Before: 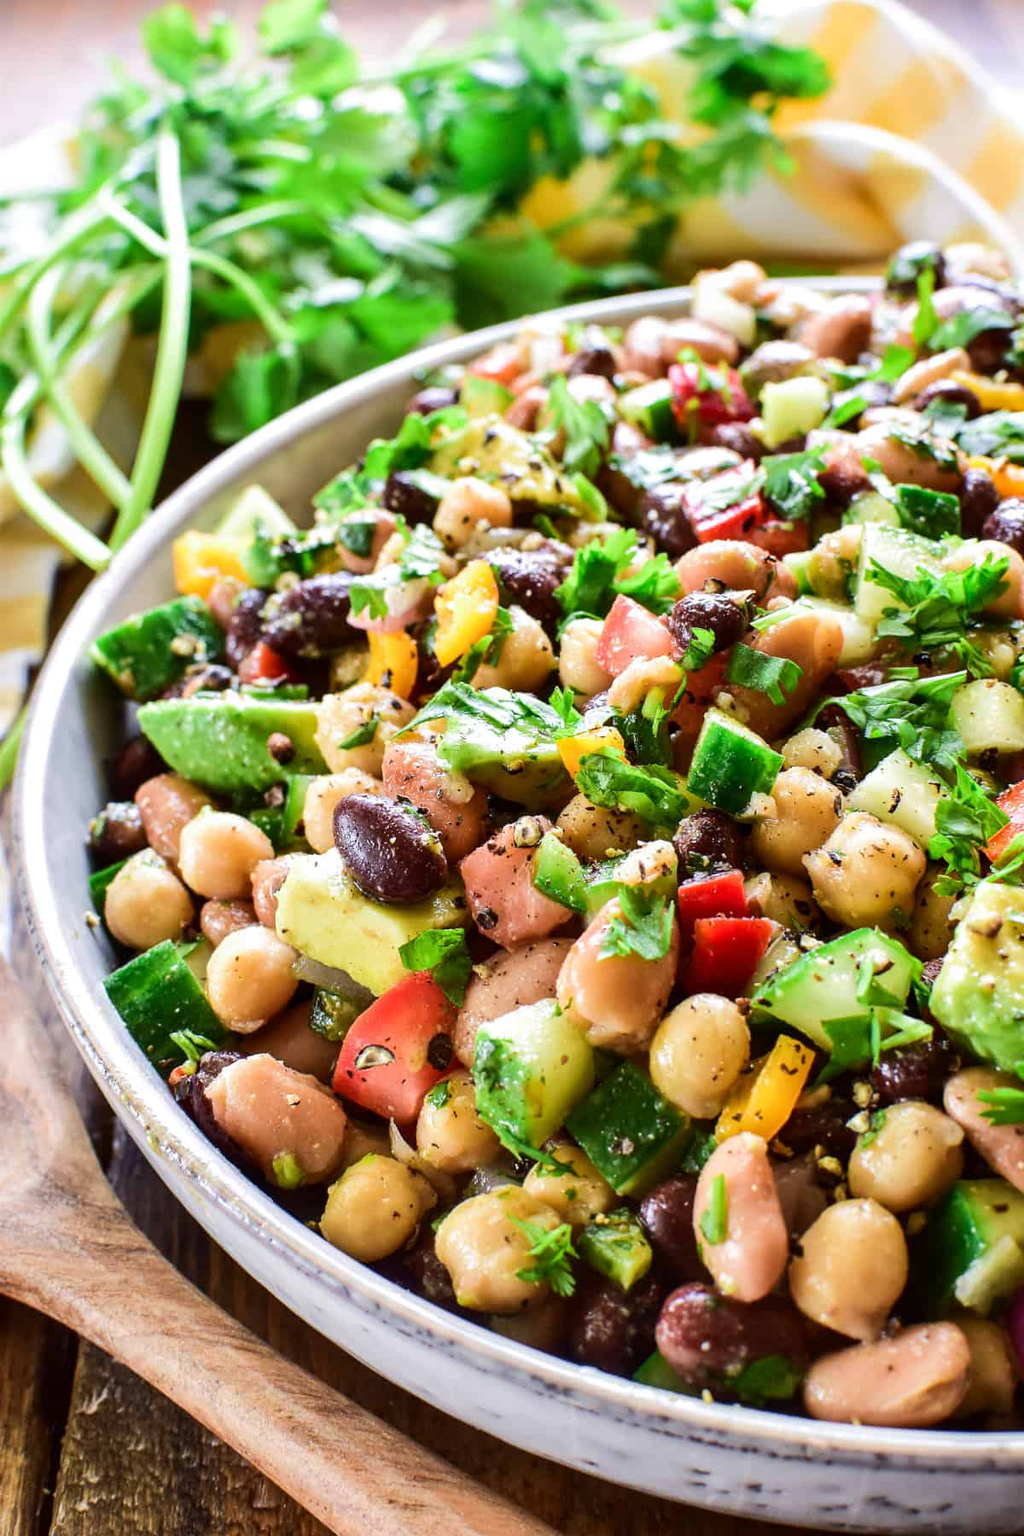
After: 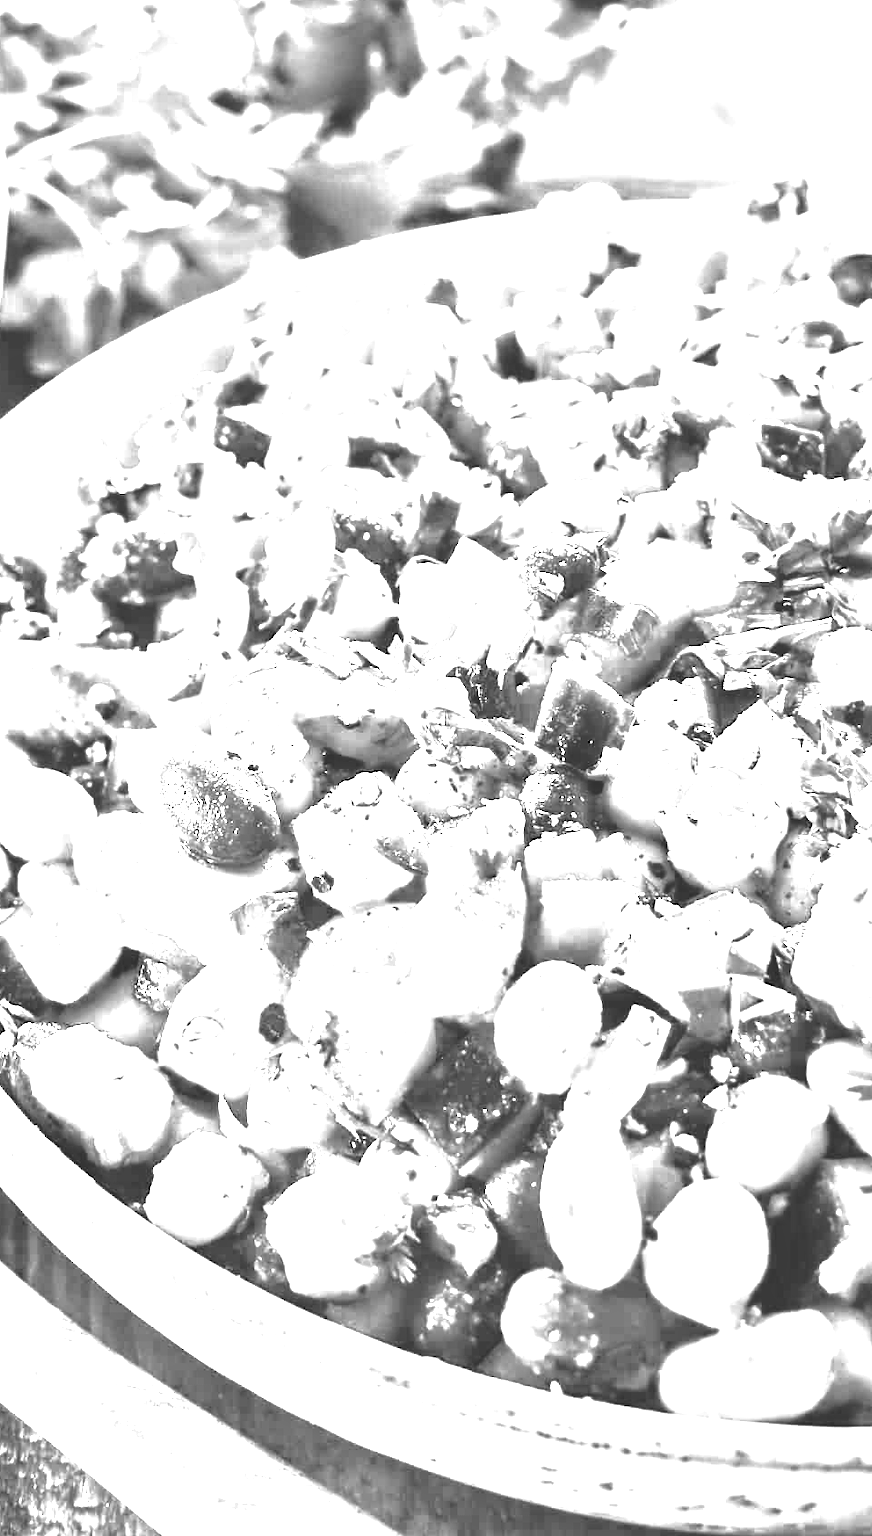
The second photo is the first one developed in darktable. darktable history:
crop and rotate: left 17.959%, top 5.771%, right 1.742%
tone curve: curves: ch0 [(0, 0) (0.003, 0.217) (0.011, 0.217) (0.025, 0.229) (0.044, 0.243) (0.069, 0.253) (0.1, 0.265) (0.136, 0.281) (0.177, 0.305) (0.224, 0.331) (0.277, 0.369) (0.335, 0.415) (0.399, 0.472) (0.468, 0.543) (0.543, 0.609) (0.623, 0.676) (0.709, 0.734) (0.801, 0.798) (0.898, 0.849) (1, 1)], preserve colors none
white balance: red 4.26, blue 1.802
monochrome: a 32, b 64, size 2.3
